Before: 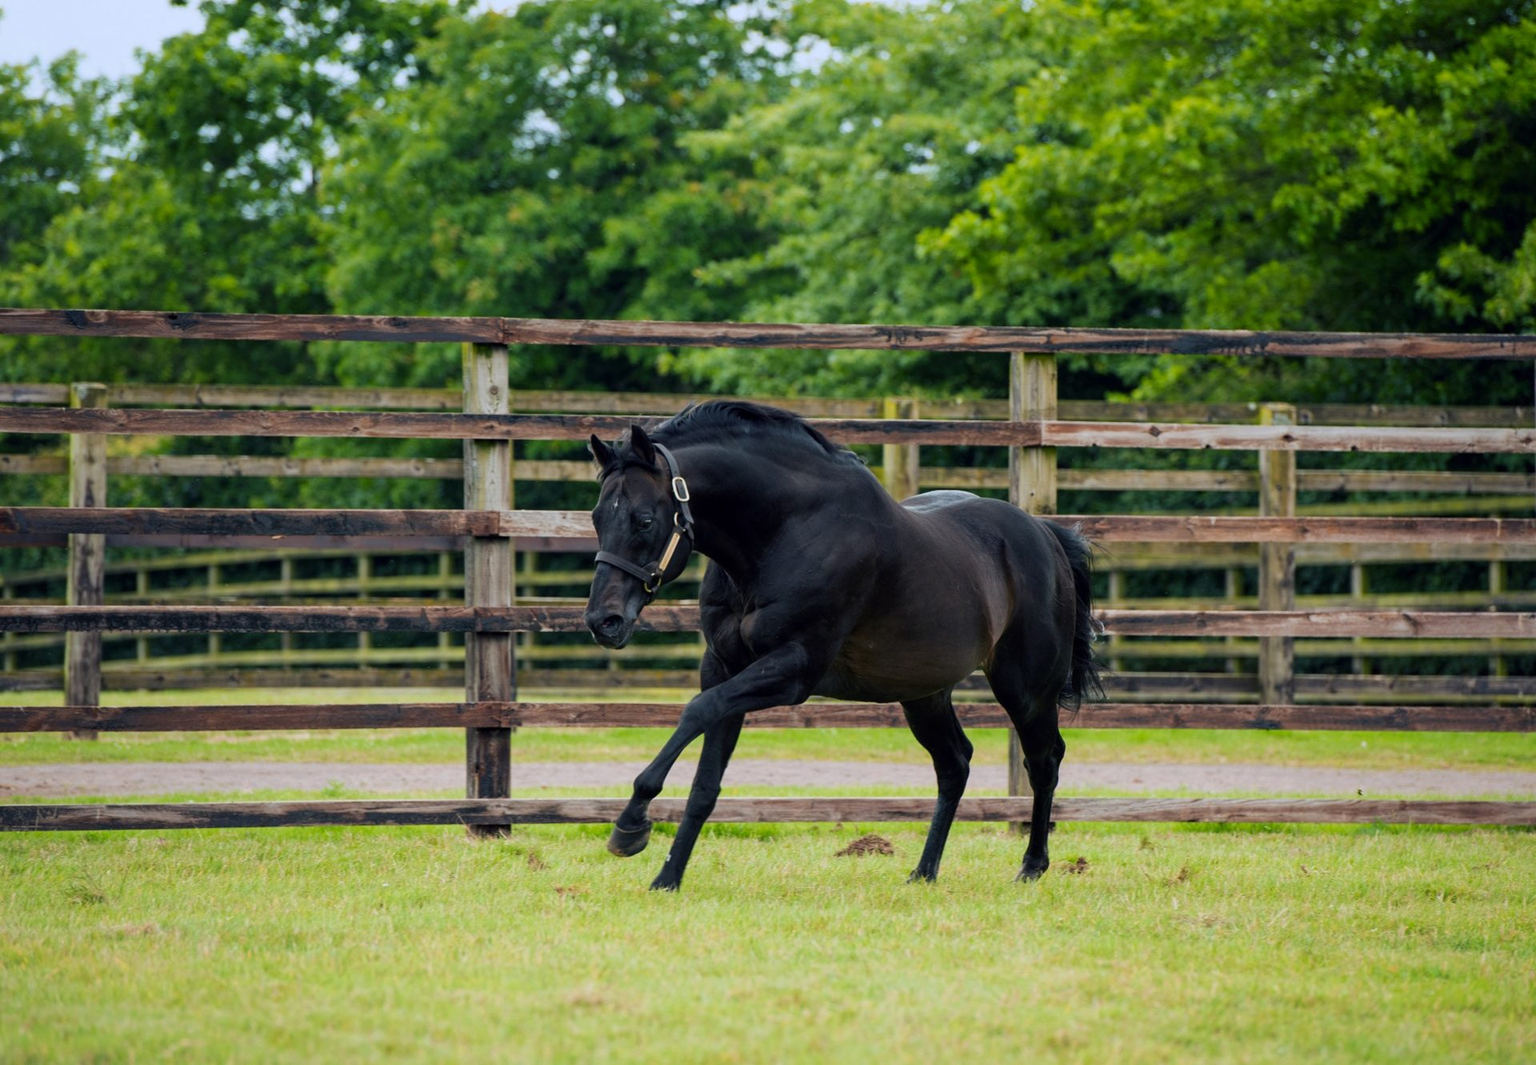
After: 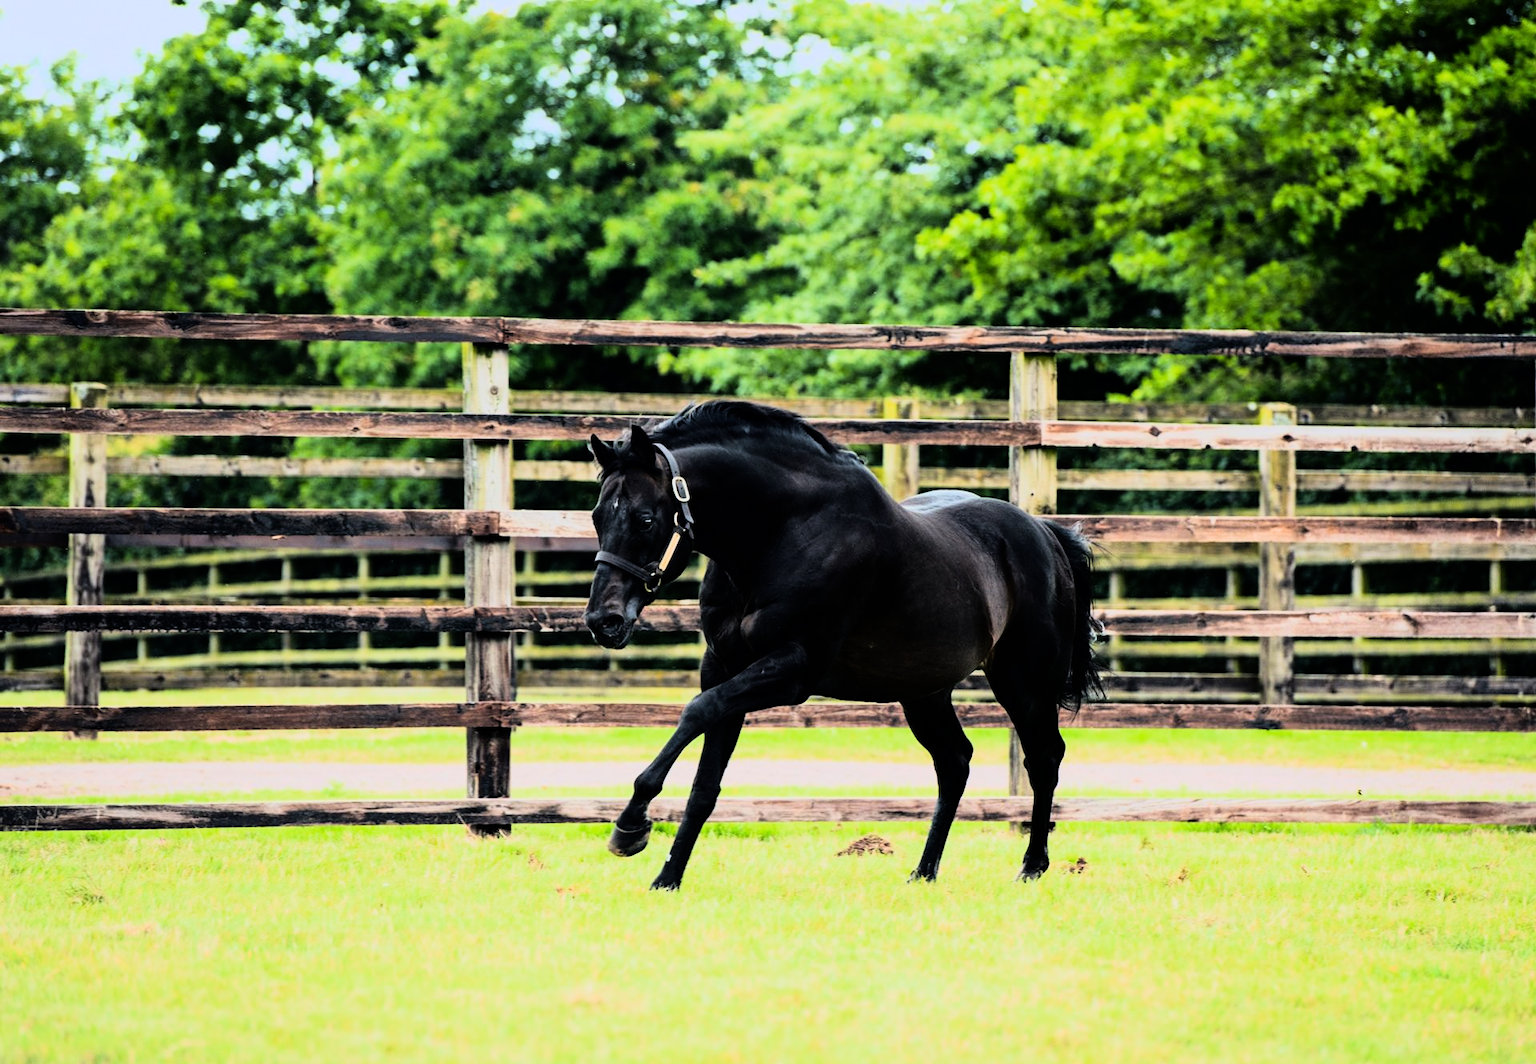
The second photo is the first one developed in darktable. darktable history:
filmic rgb: black relative exposure -11.35 EV, white relative exposure 3.22 EV, hardness 6.76, color science v6 (2022)
rgb curve: curves: ch0 [(0, 0) (0.21, 0.15) (0.24, 0.21) (0.5, 0.75) (0.75, 0.96) (0.89, 0.99) (1, 1)]; ch1 [(0, 0.02) (0.21, 0.13) (0.25, 0.2) (0.5, 0.67) (0.75, 0.9) (0.89, 0.97) (1, 1)]; ch2 [(0, 0.02) (0.21, 0.13) (0.25, 0.2) (0.5, 0.67) (0.75, 0.9) (0.89, 0.97) (1, 1)], compensate middle gray true
